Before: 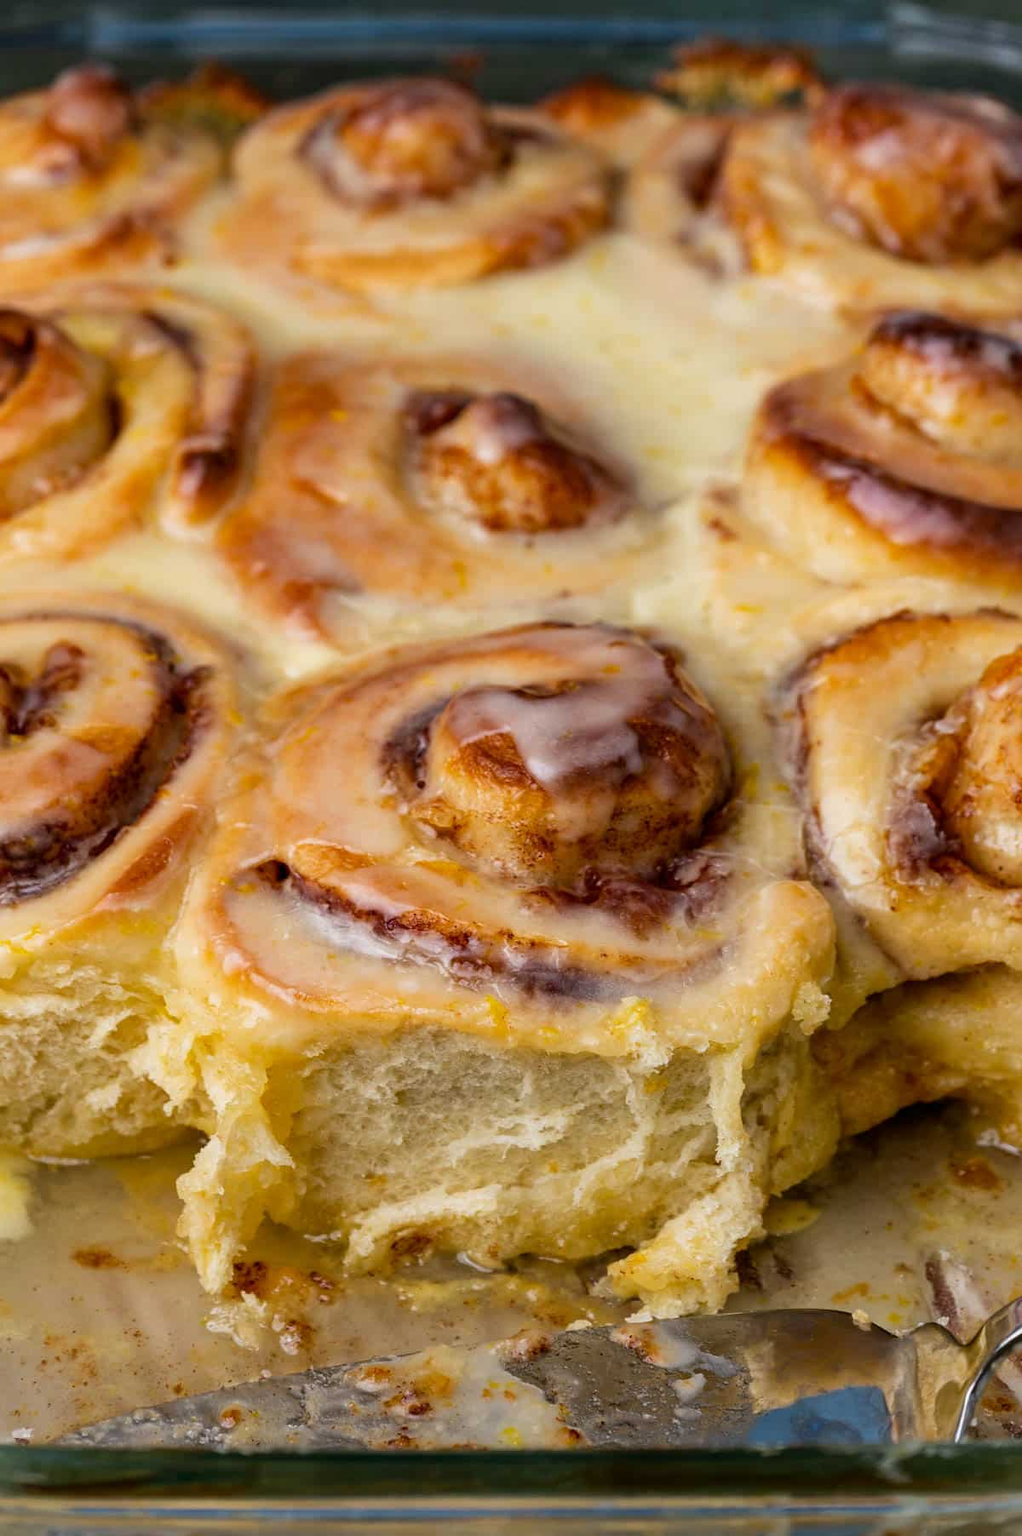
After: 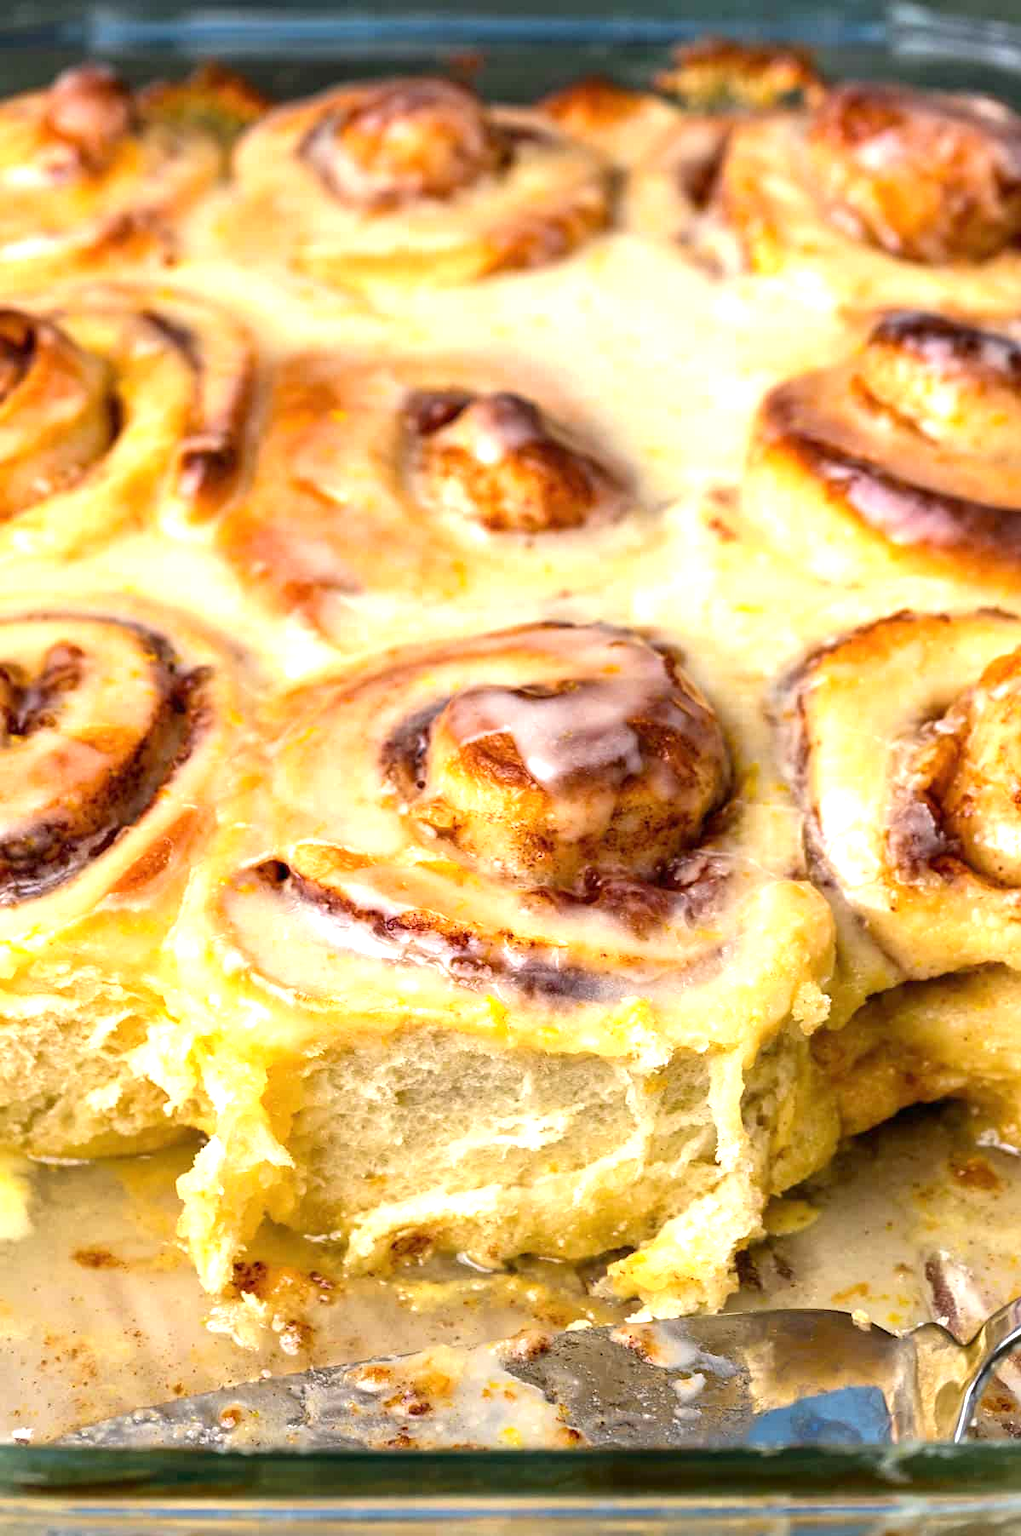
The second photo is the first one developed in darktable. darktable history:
exposure: black level correction 0, exposure 1.2 EV, compensate highlight preservation false
contrast brightness saturation: contrast 0.051
